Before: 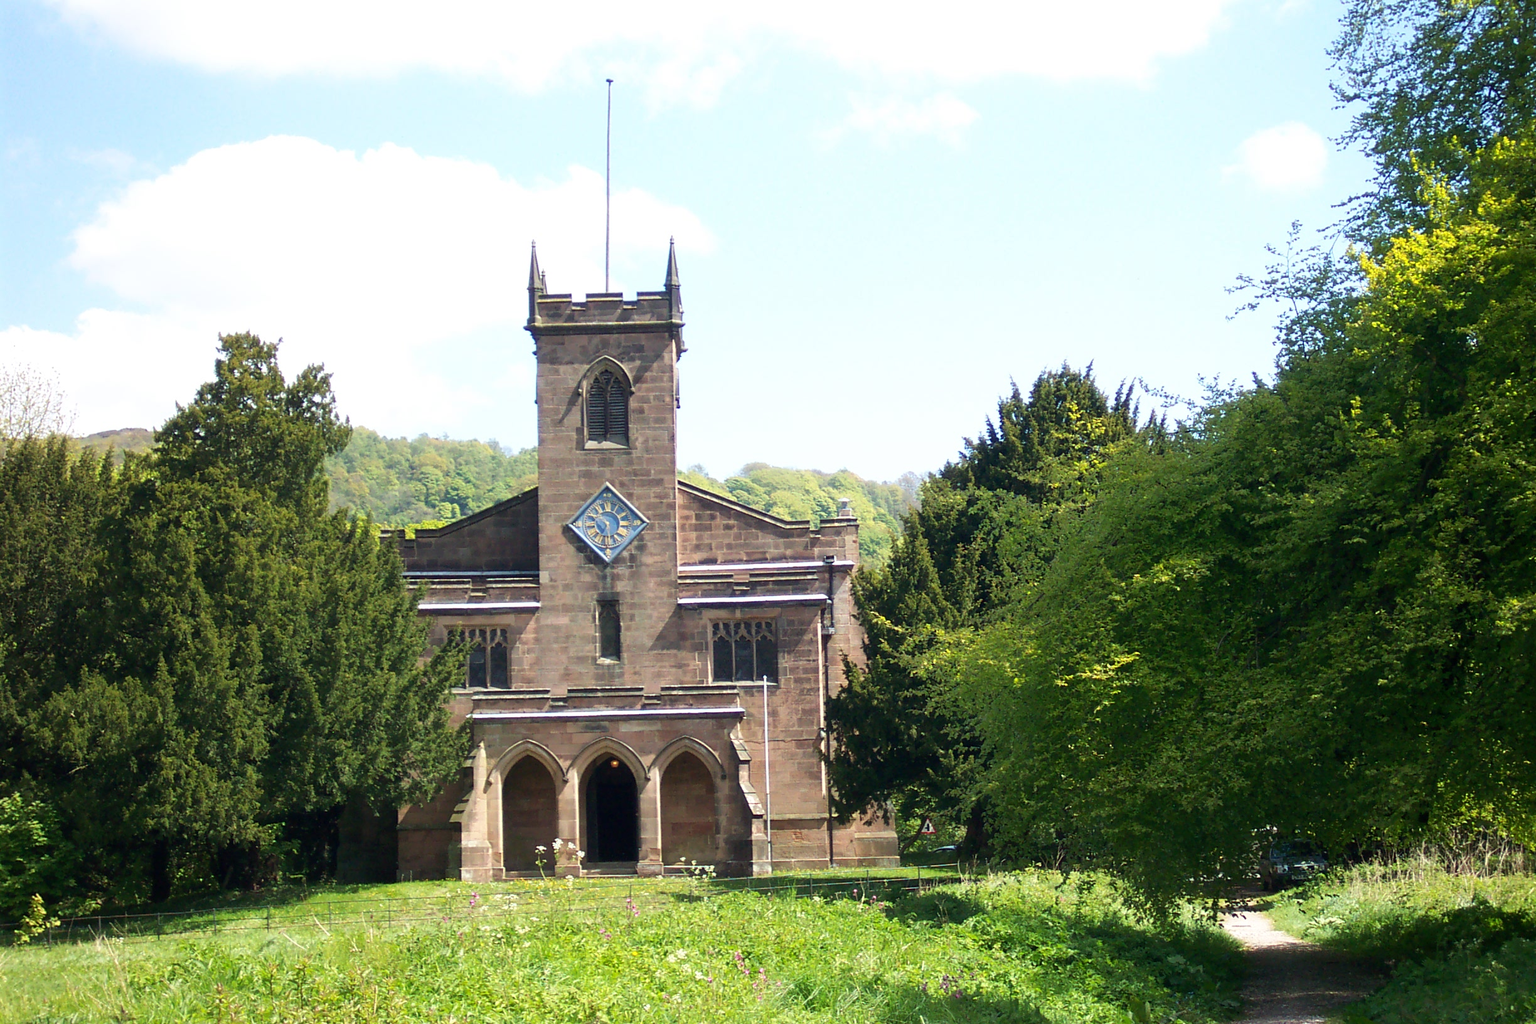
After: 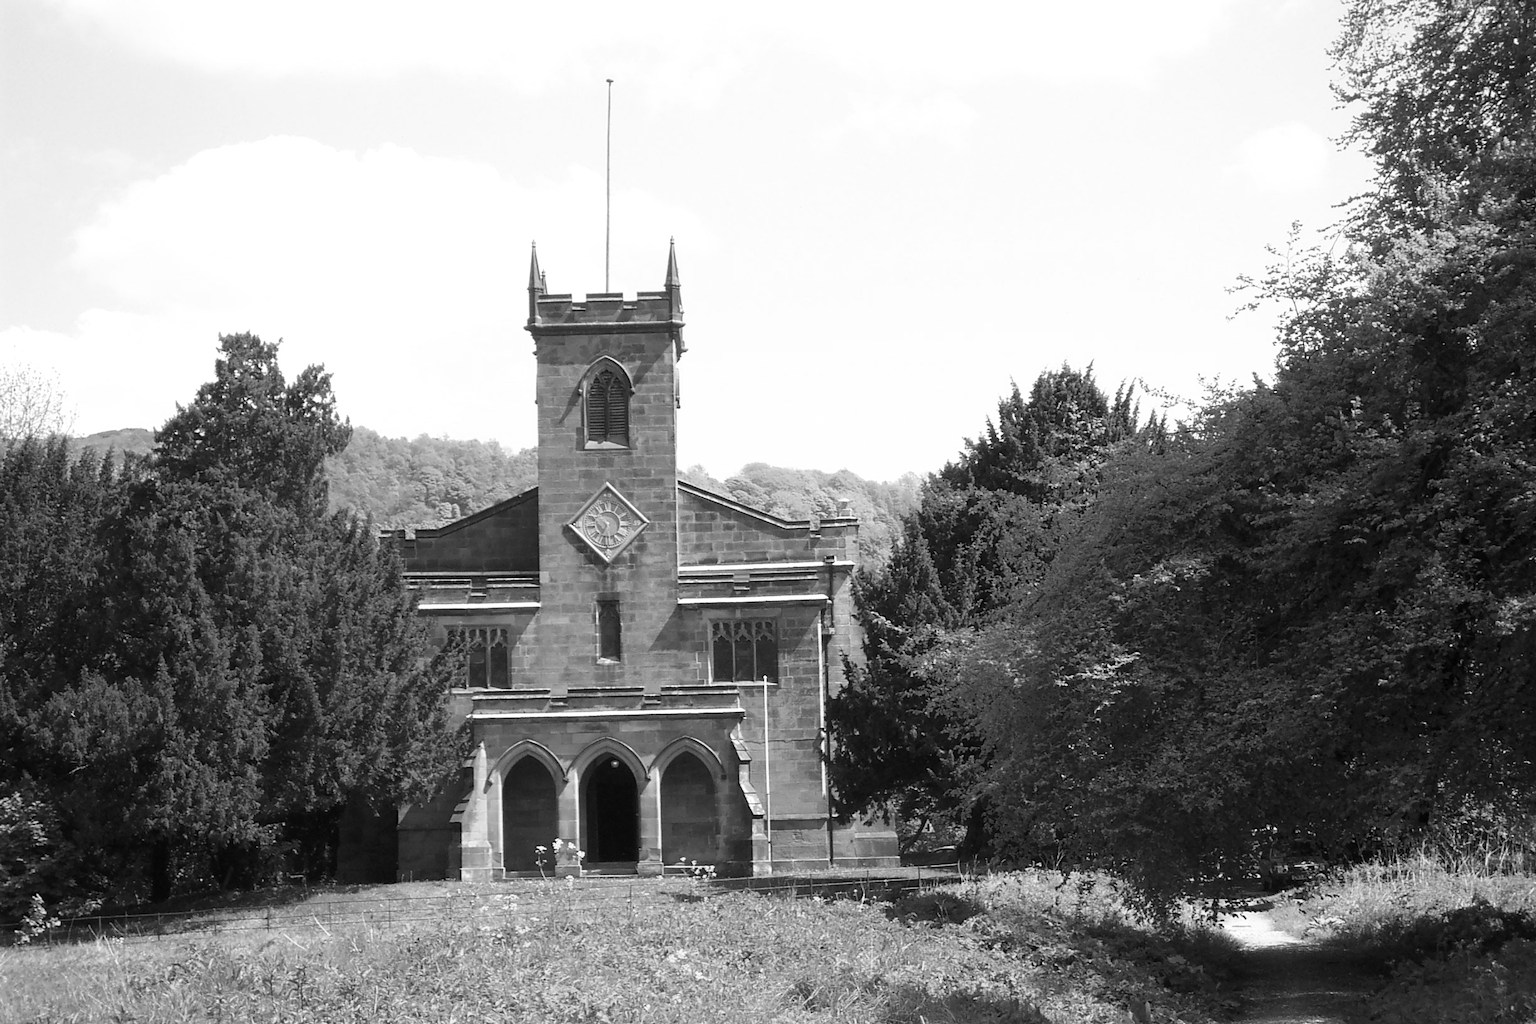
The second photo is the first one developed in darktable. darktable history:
color calibration: output gray [0.21, 0.42, 0.37, 0], x 0.37, y 0.378, temperature 4292.88 K
